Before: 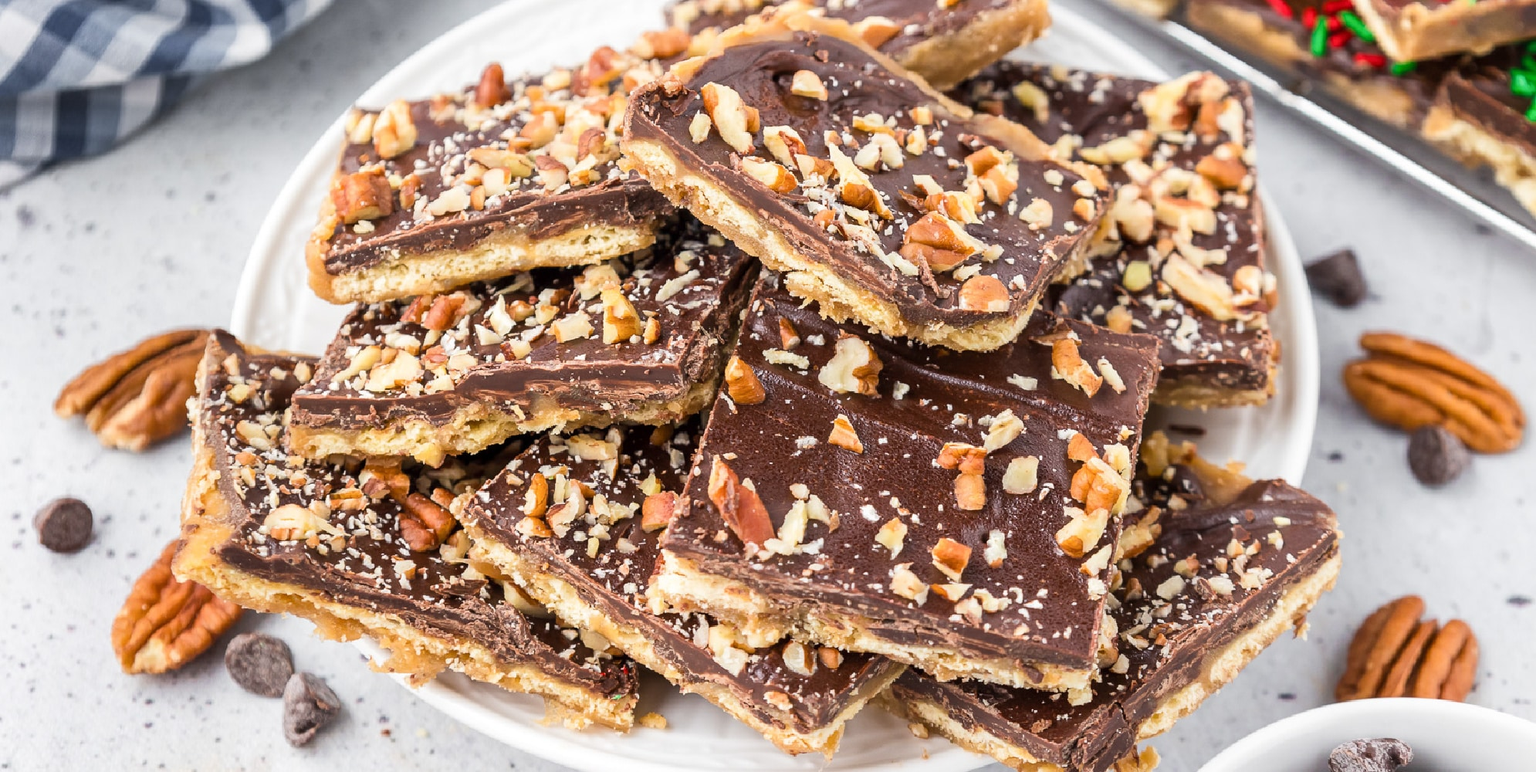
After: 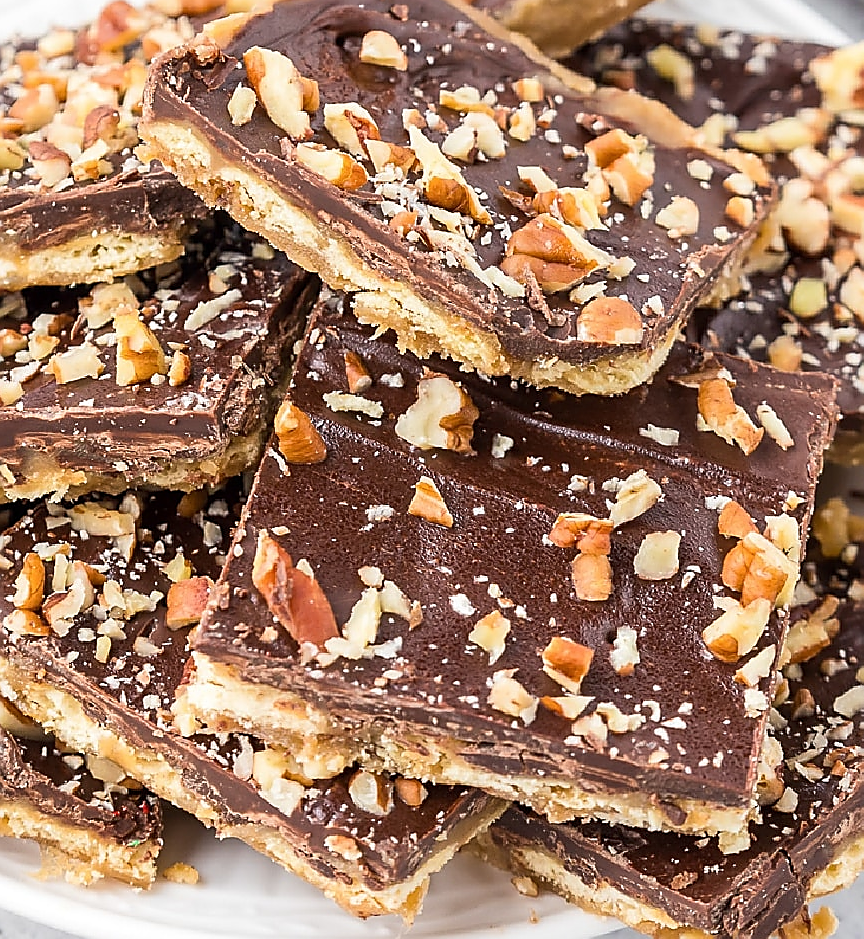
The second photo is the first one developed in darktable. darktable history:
sharpen: radius 1.407, amount 1.25, threshold 0.712
crop: left 33.444%, top 6.042%, right 23.121%
